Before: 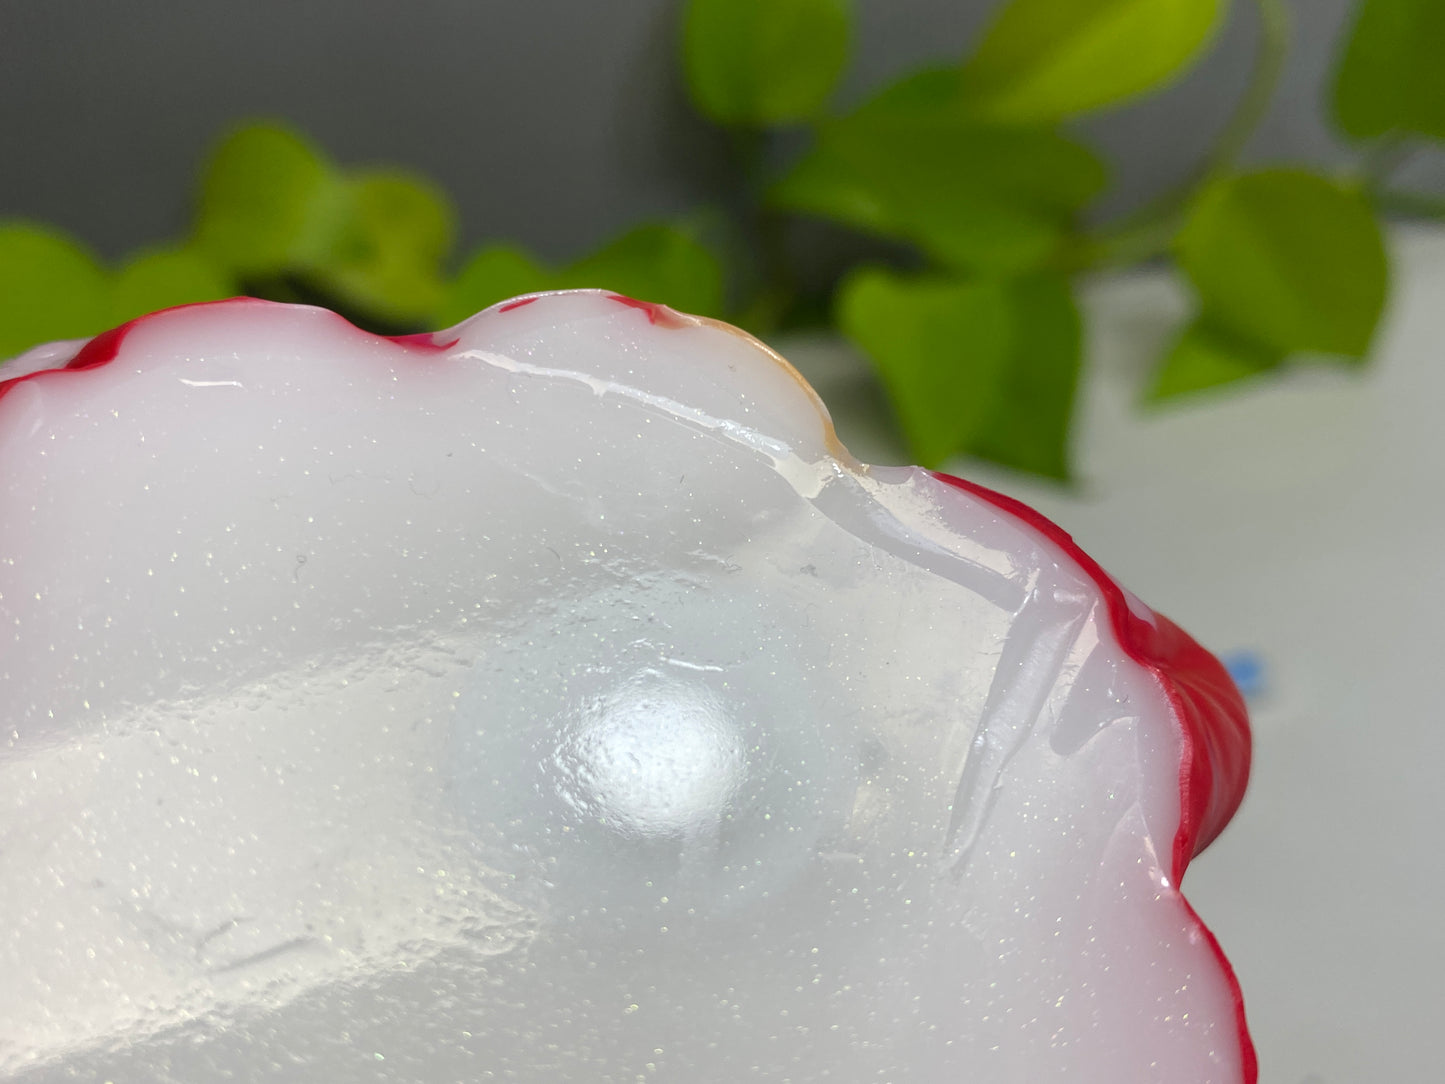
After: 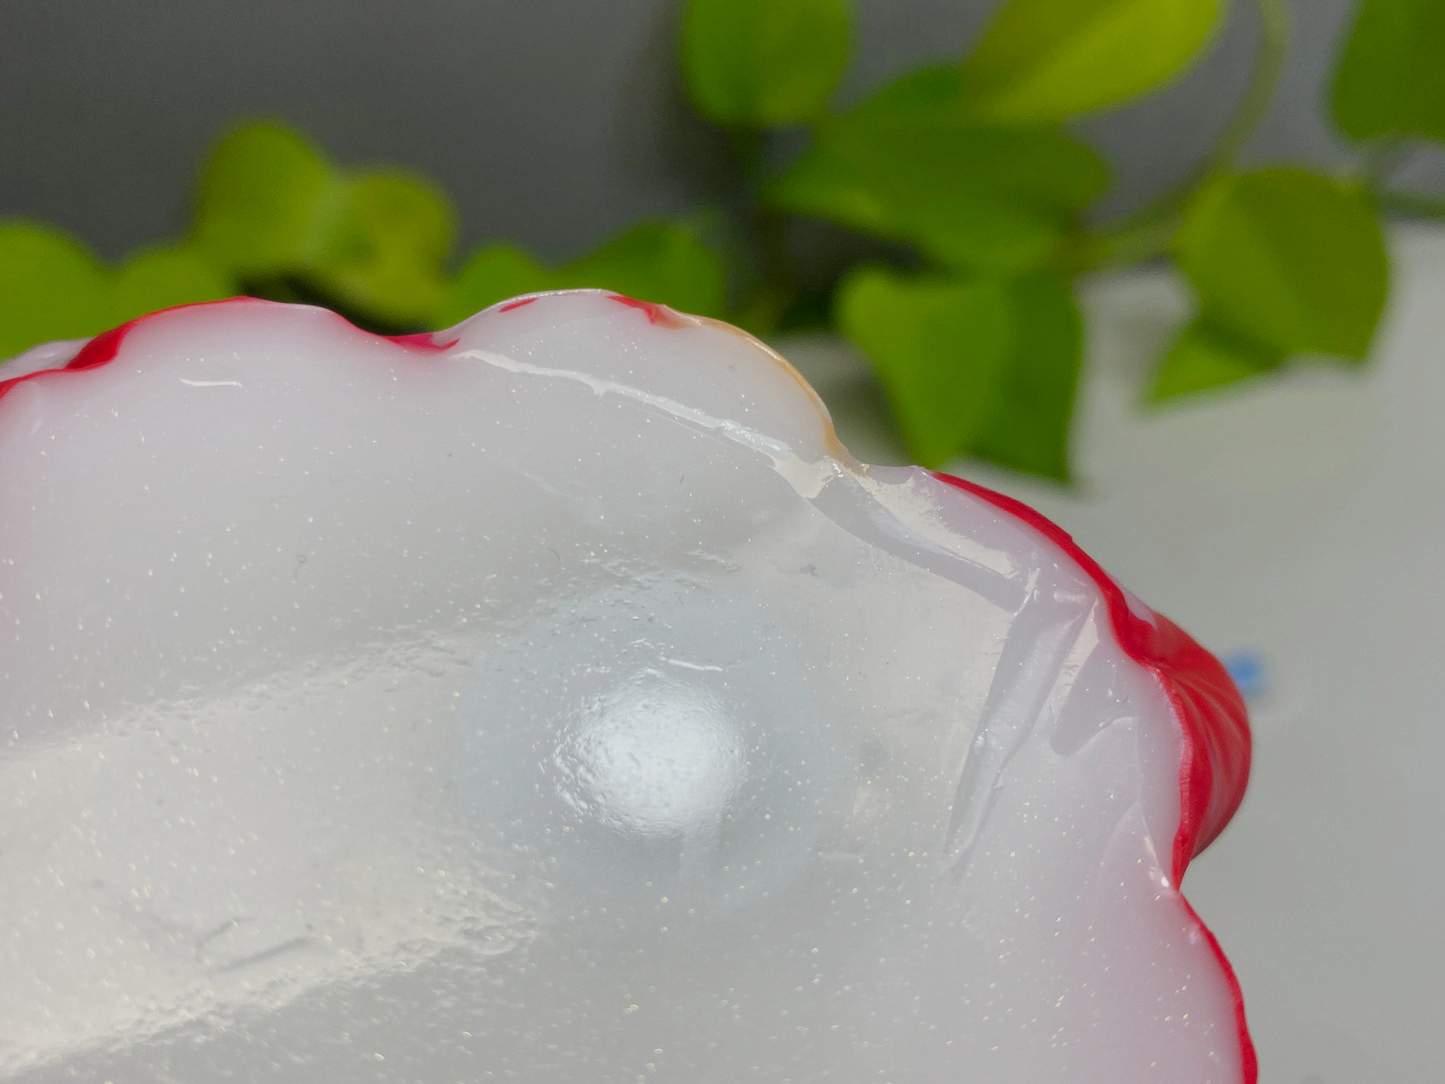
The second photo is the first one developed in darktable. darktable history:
filmic rgb: black relative exposure -16 EV, threshold -0.33 EV, transition 3.19 EV, structure ↔ texture 100%, target black luminance 0%, hardness 7.57, latitude 72.96%, contrast 0.908, highlights saturation mix 10%, shadows ↔ highlights balance -0.38%, add noise in highlights 0, preserve chrominance no, color science v4 (2020), iterations of high-quality reconstruction 10, enable highlight reconstruction true
soften: size 10%, saturation 50%, brightness 0.2 EV, mix 10%
